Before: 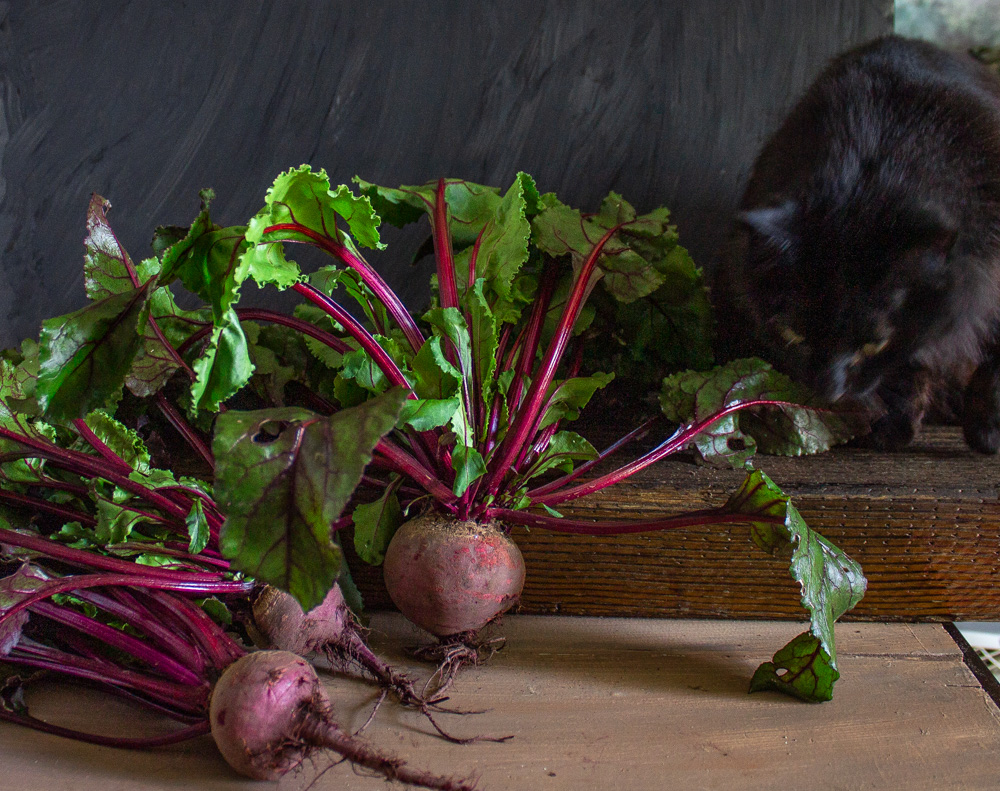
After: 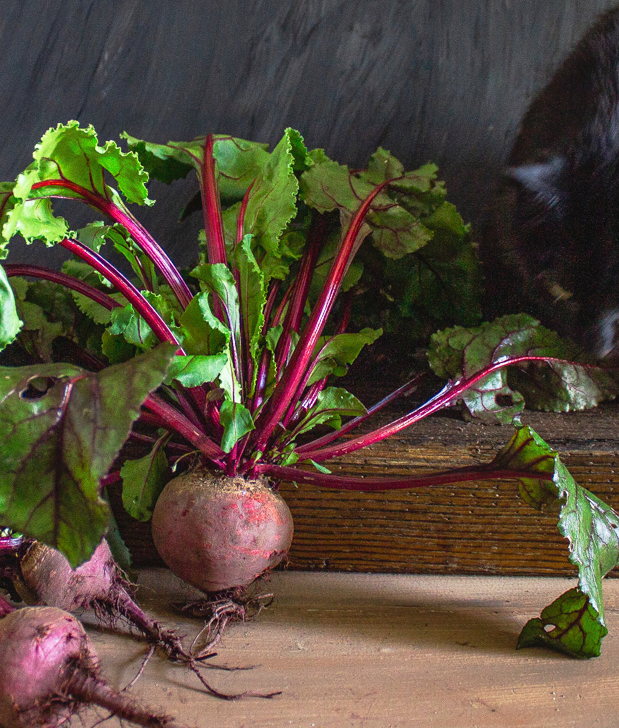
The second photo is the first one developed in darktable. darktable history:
crop and rotate: left 23.241%, top 5.626%, right 14.764%, bottom 2.284%
tone curve: curves: ch0 [(0.003, 0.029) (0.188, 0.252) (0.46, 0.56) (0.608, 0.748) (0.871, 0.955) (1, 1)]; ch1 [(0, 0) (0.35, 0.356) (0.45, 0.453) (0.508, 0.515) (0.618, 0.634) (1, 1)]; ch2 [(0, 0) (0.456, 0.469) (0.5, 0.5) (0.634, 0.625) (1, 1)], preserve colors none
